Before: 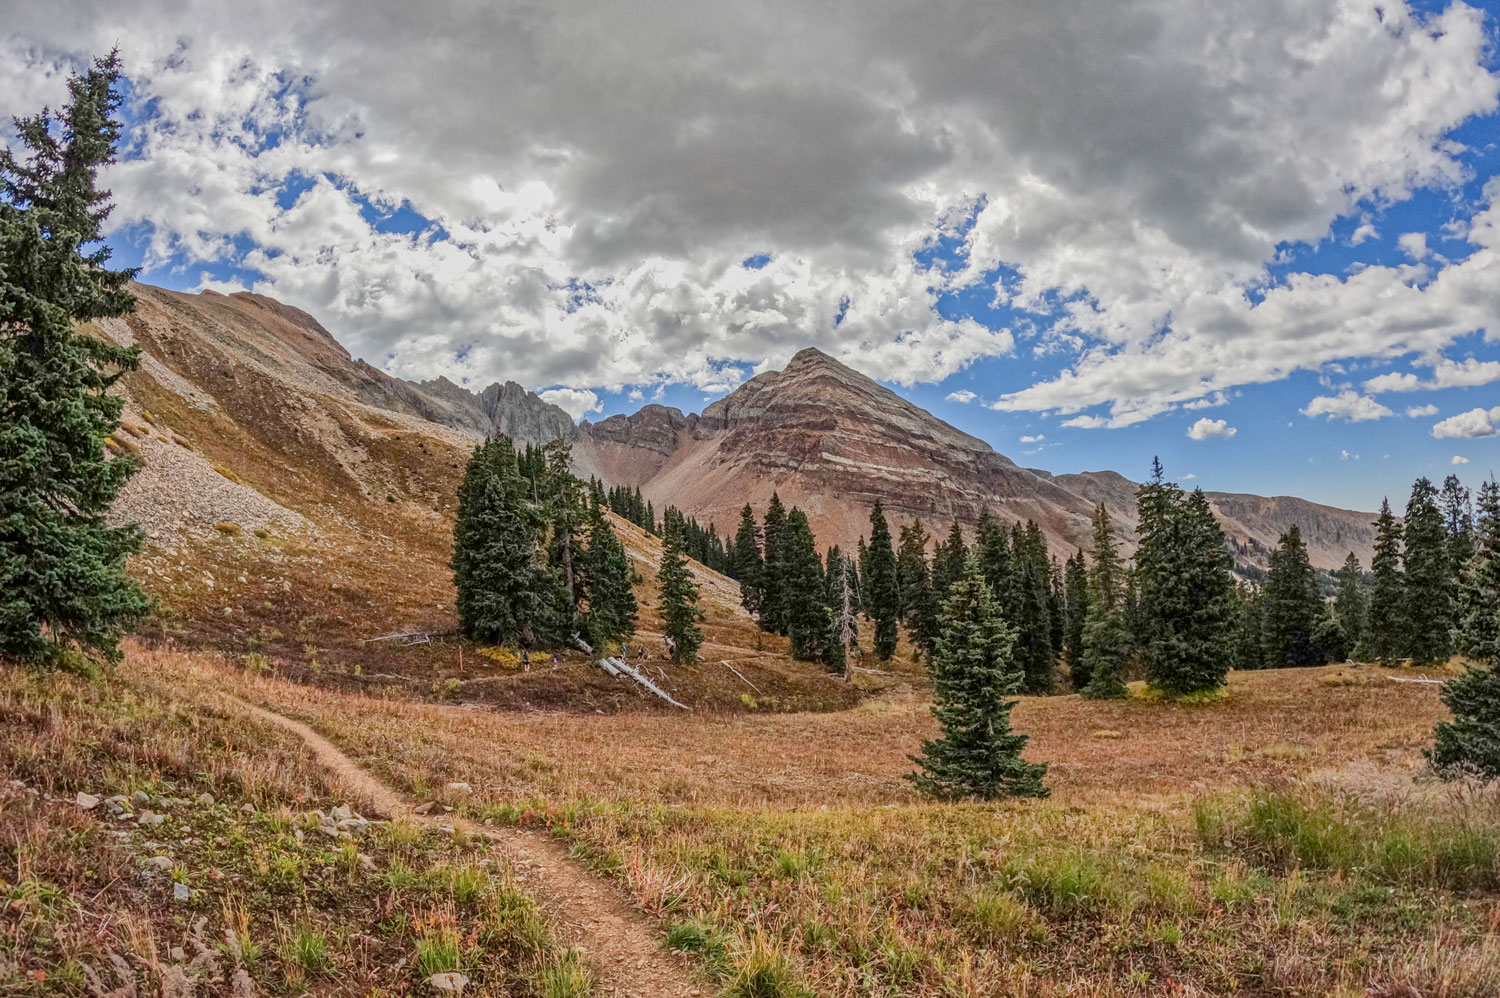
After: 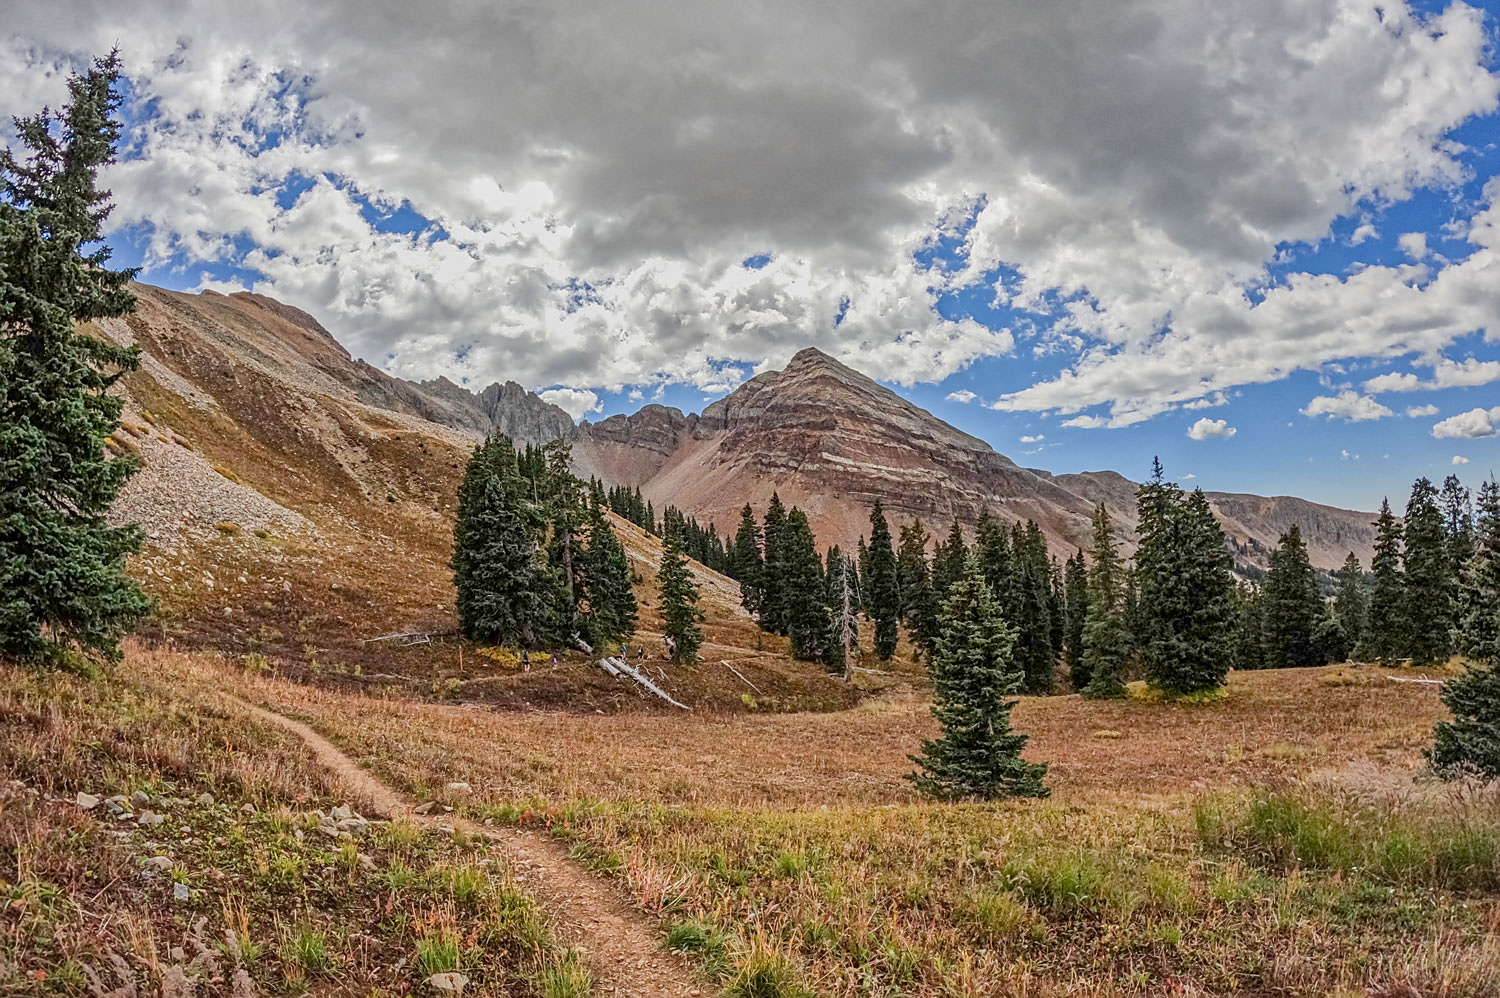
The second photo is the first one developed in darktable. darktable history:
sharpen: radius 1.914, amount 0.398, threshold 1.354
